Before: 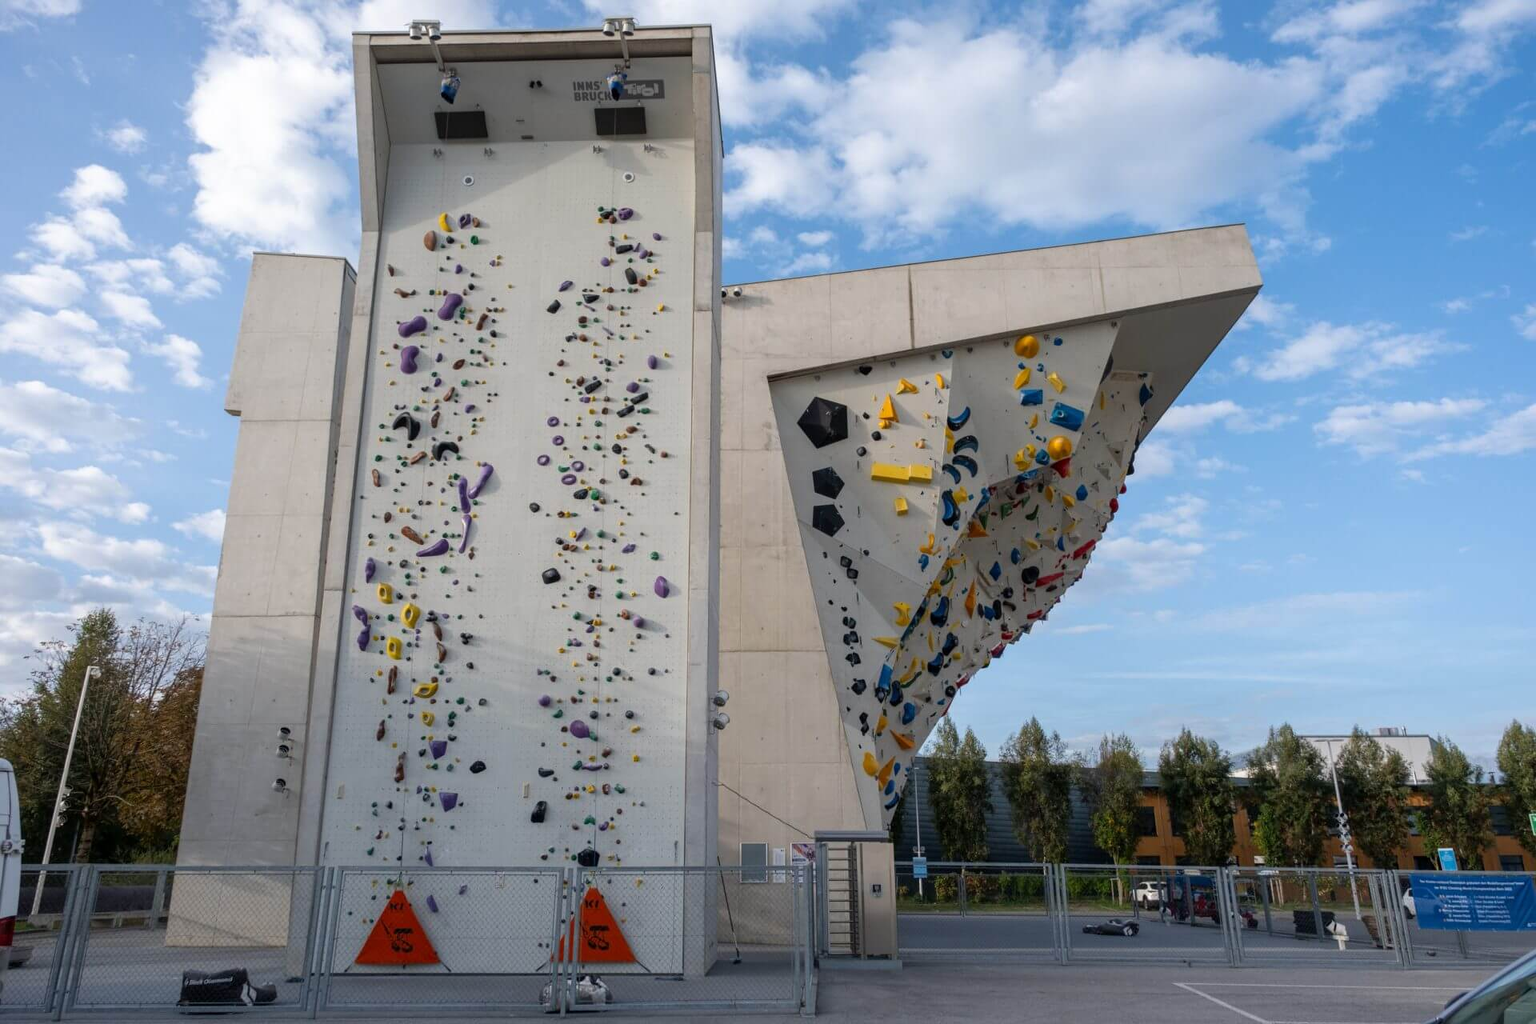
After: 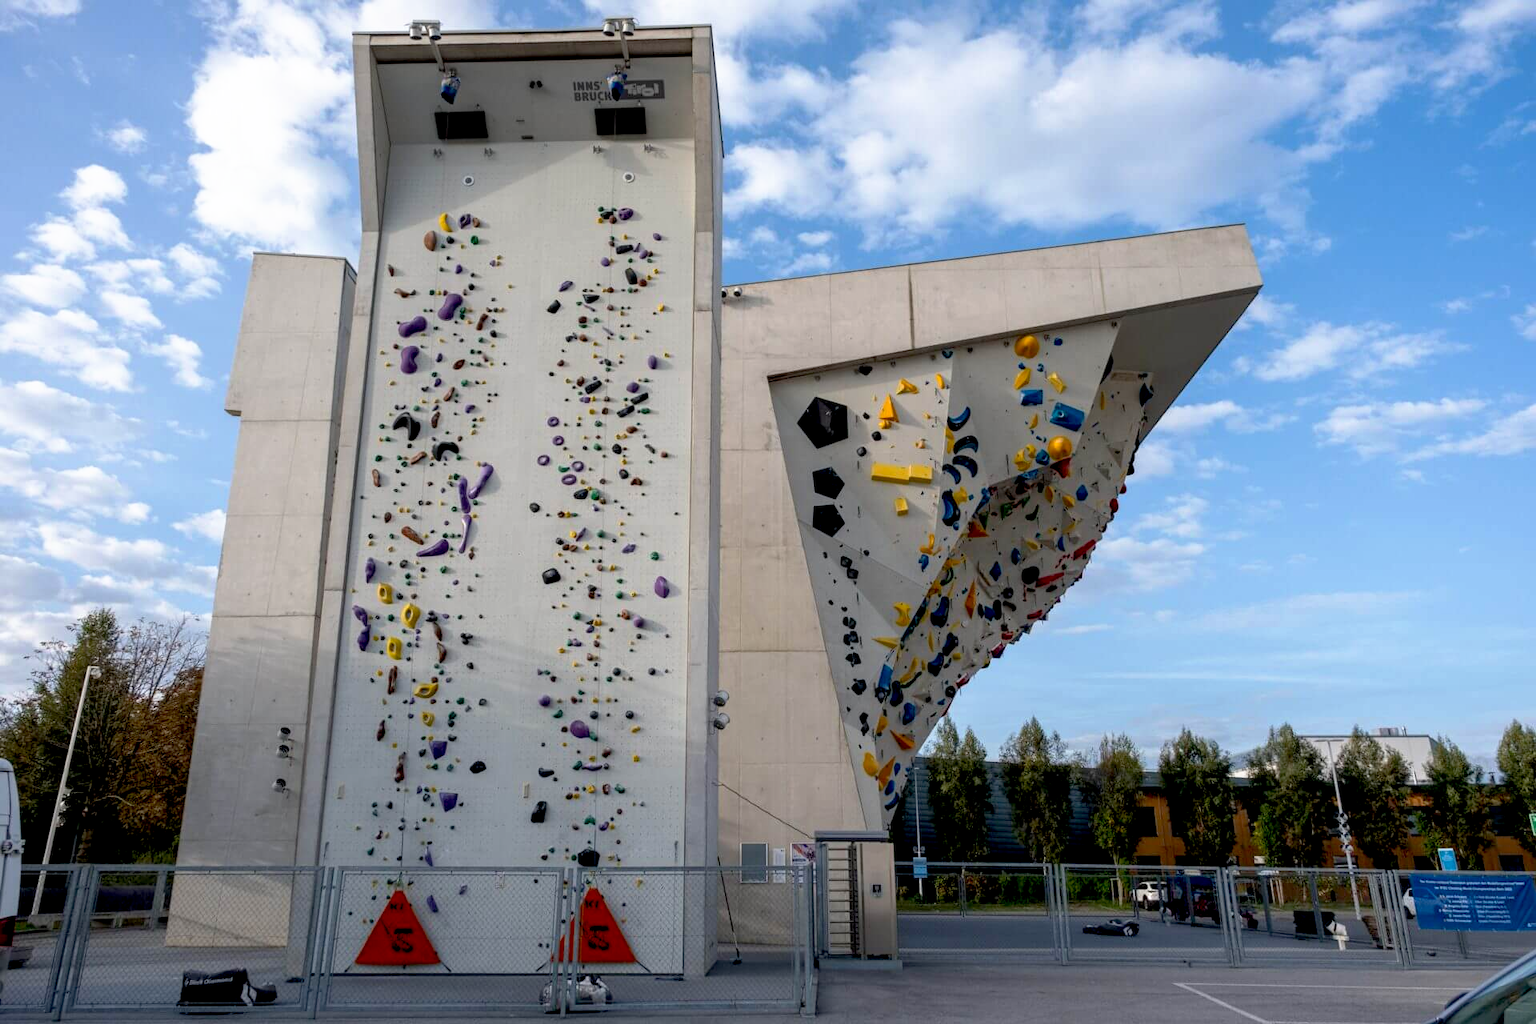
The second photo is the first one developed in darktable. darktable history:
base curve: curves: ch0 [(0.017, 0) (0.425, 0.441) (0.844, 0.933) (1, 1)], preserve colors none
color balance: input saturation 99%
